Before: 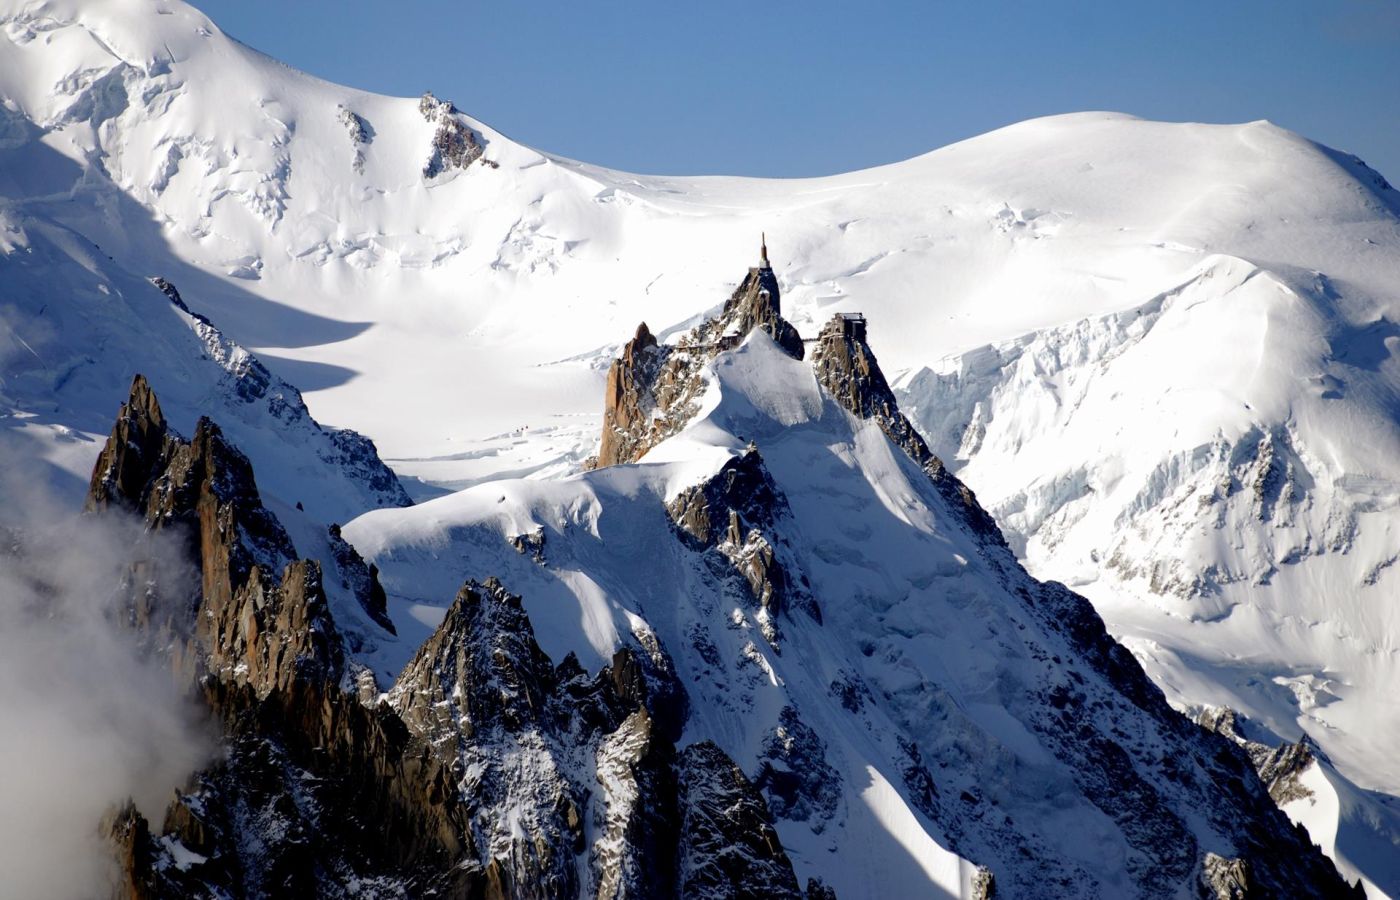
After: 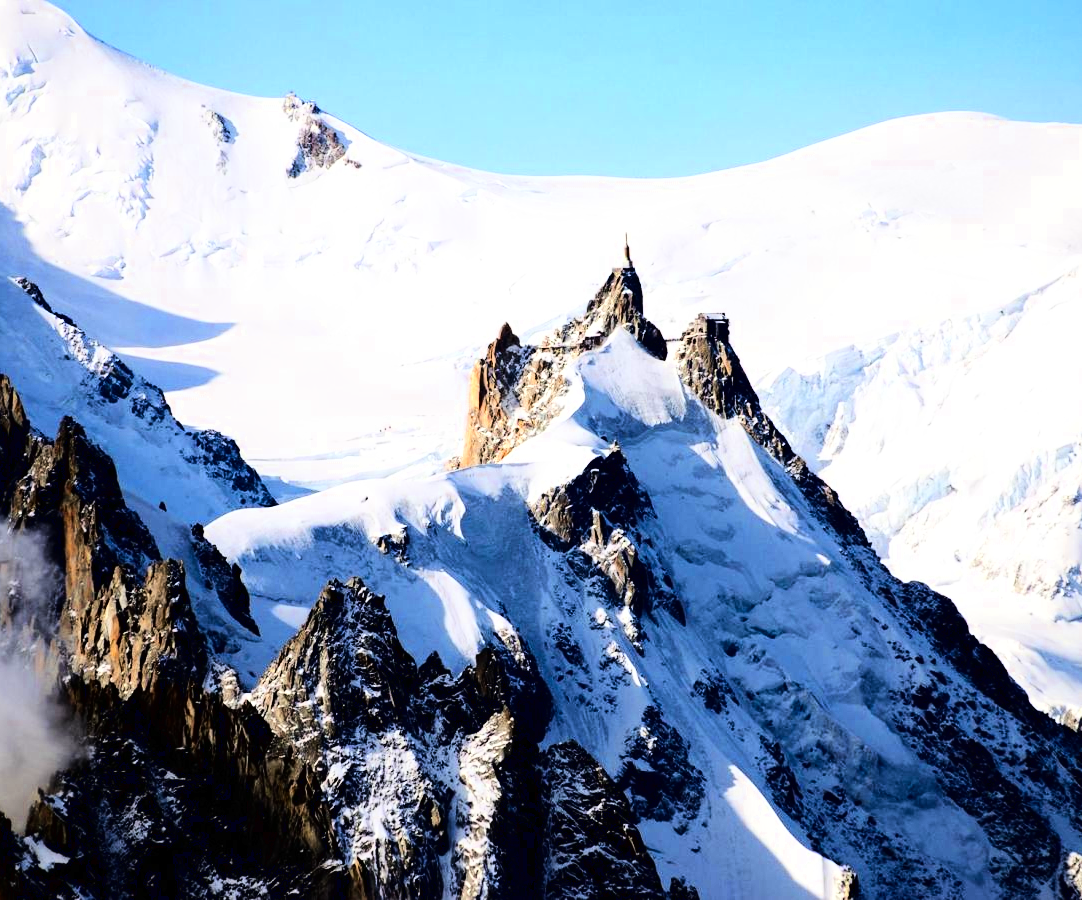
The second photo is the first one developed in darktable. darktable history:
crop: left 9.856%, right 12.788%
base curve: curves: ch0 [(0, 0) (0, 0) (0.002, 0.001) (0.008, 0.003) (0.019, 0.011) (0.037, 0.037) (0.064, 0.11) (0.102, 0.232) (0.152, 0.379) (0.216, 0.524) (0.296, 0.665) (0.394, 0.789) (0.512, 0.881) (0.651, 0.945) (0.813, 0.986) (1, 1)]
color zones: curves: ch0 [(0.004, 0.305) (0.261, 0.623) (0.389, 0.399) (0.708, 0.571) (0.947, 0.34)]; ch1 [(0.025, 0.645) (0.229, 0.584) (0.326, 0.551) (0.484, 0.262) (0.757, 0.643)]
